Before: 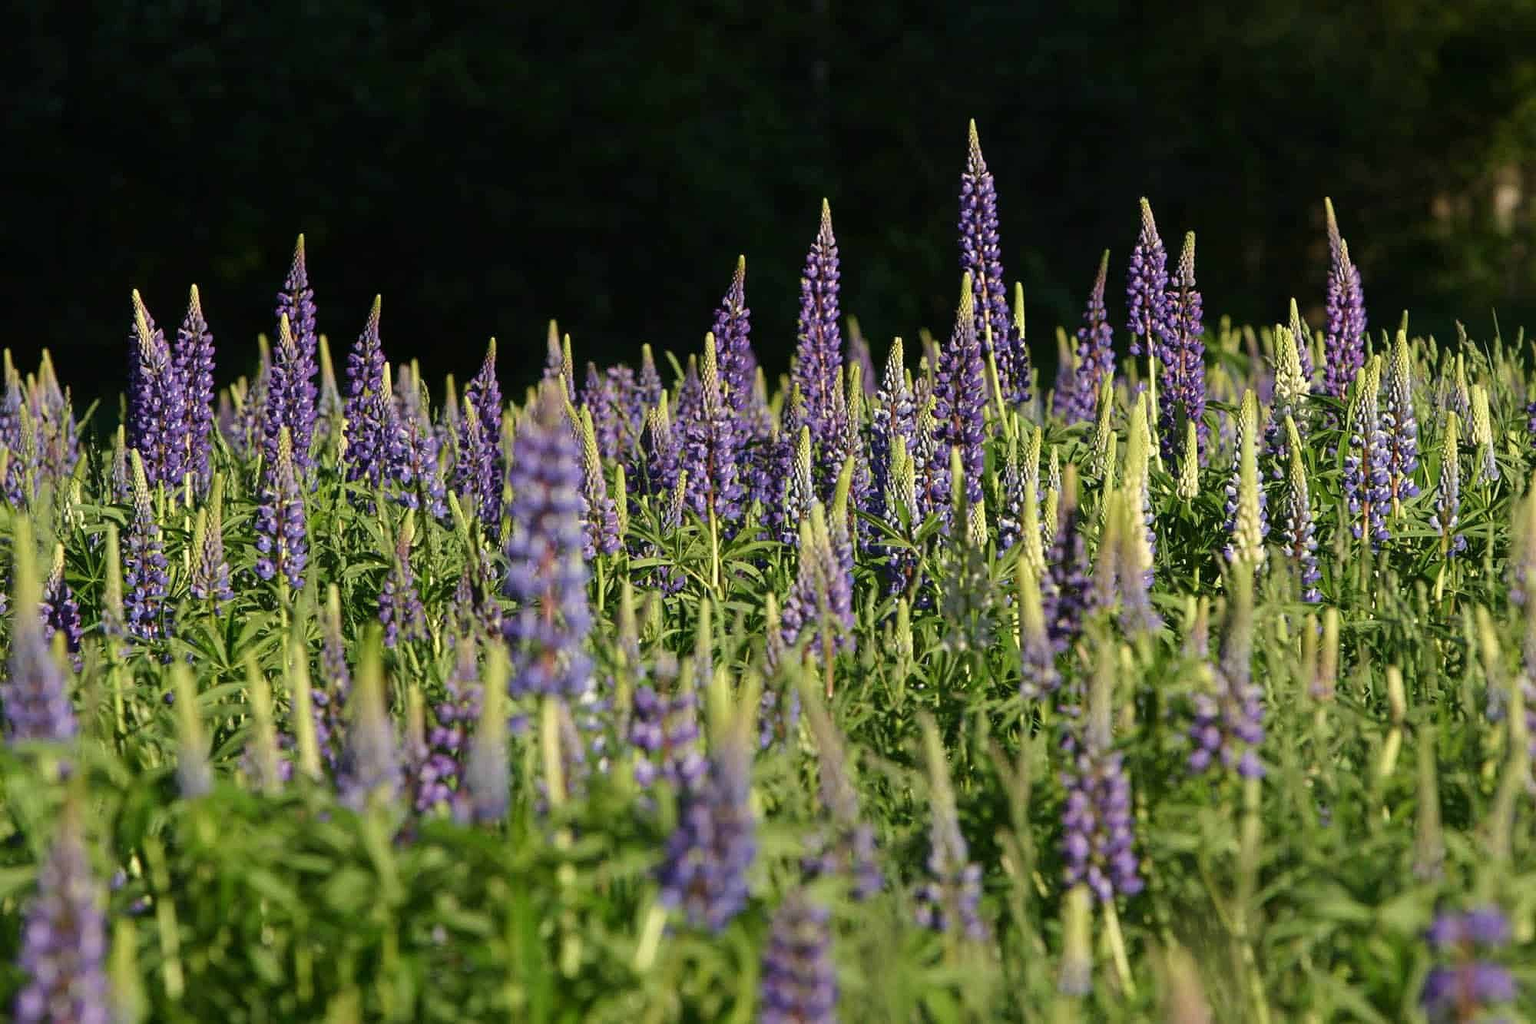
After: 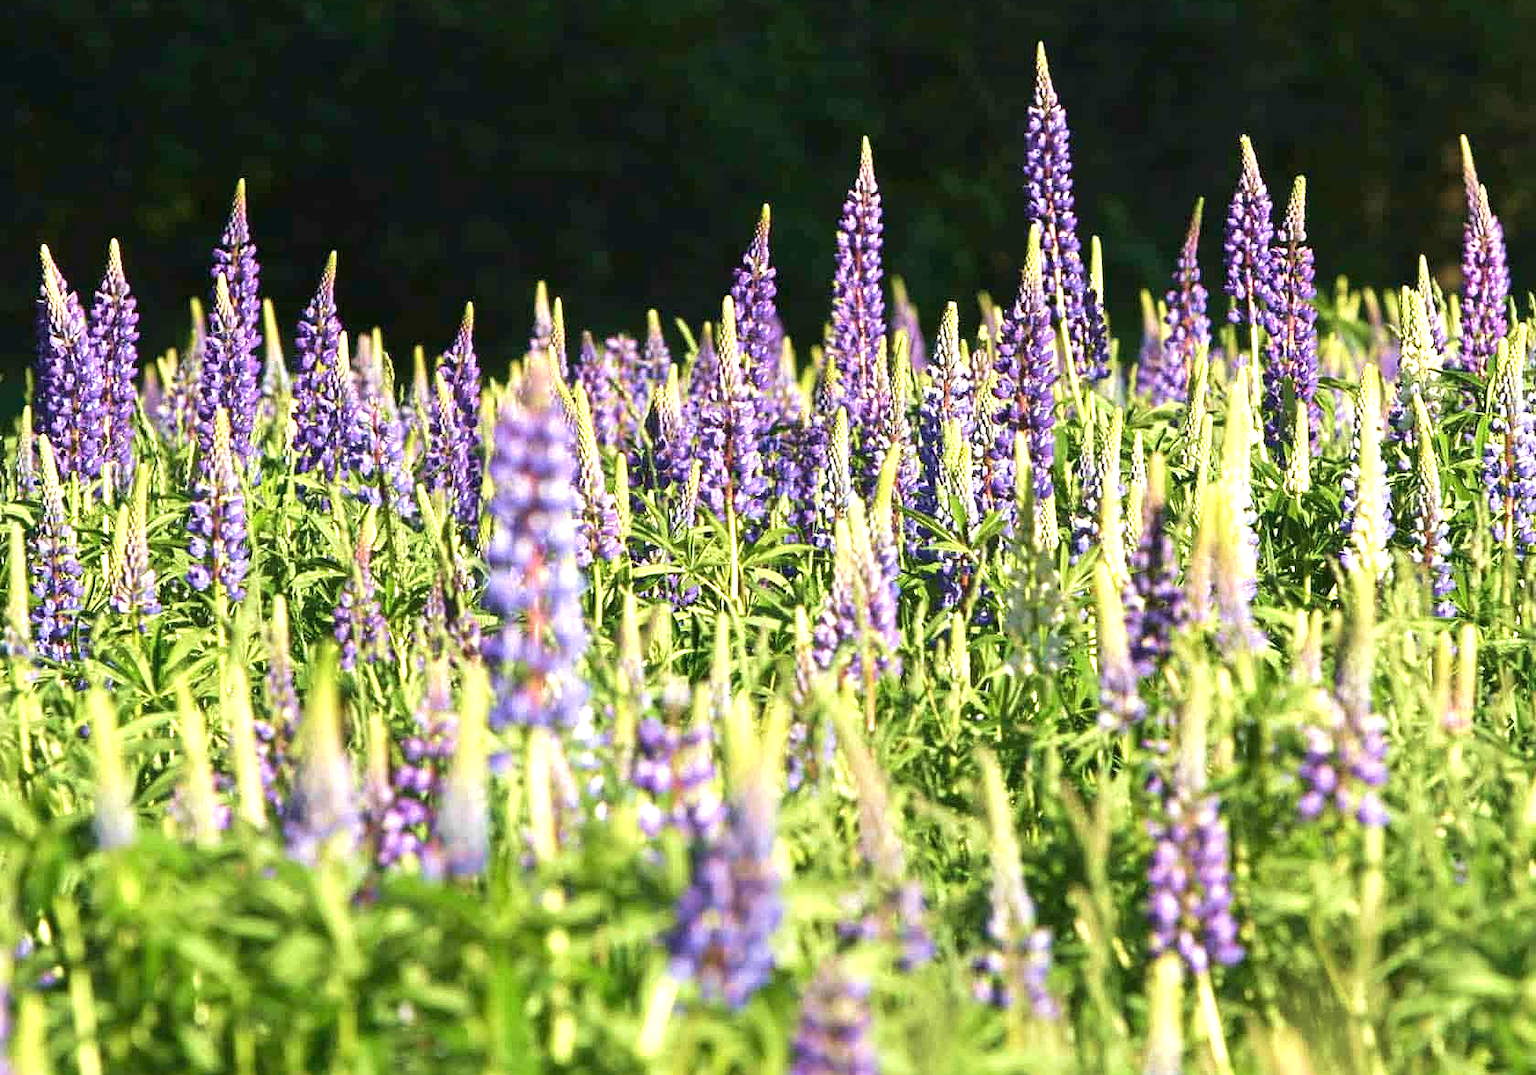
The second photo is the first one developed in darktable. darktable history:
exposure: black level correction 0, exposure 1.45 EV, compensate exposure bias true, compensate highlight preservation false
crop: left 6.446%, top 8.188%, right 9.538%, bottom 3.548%
velvia: strength 30%
